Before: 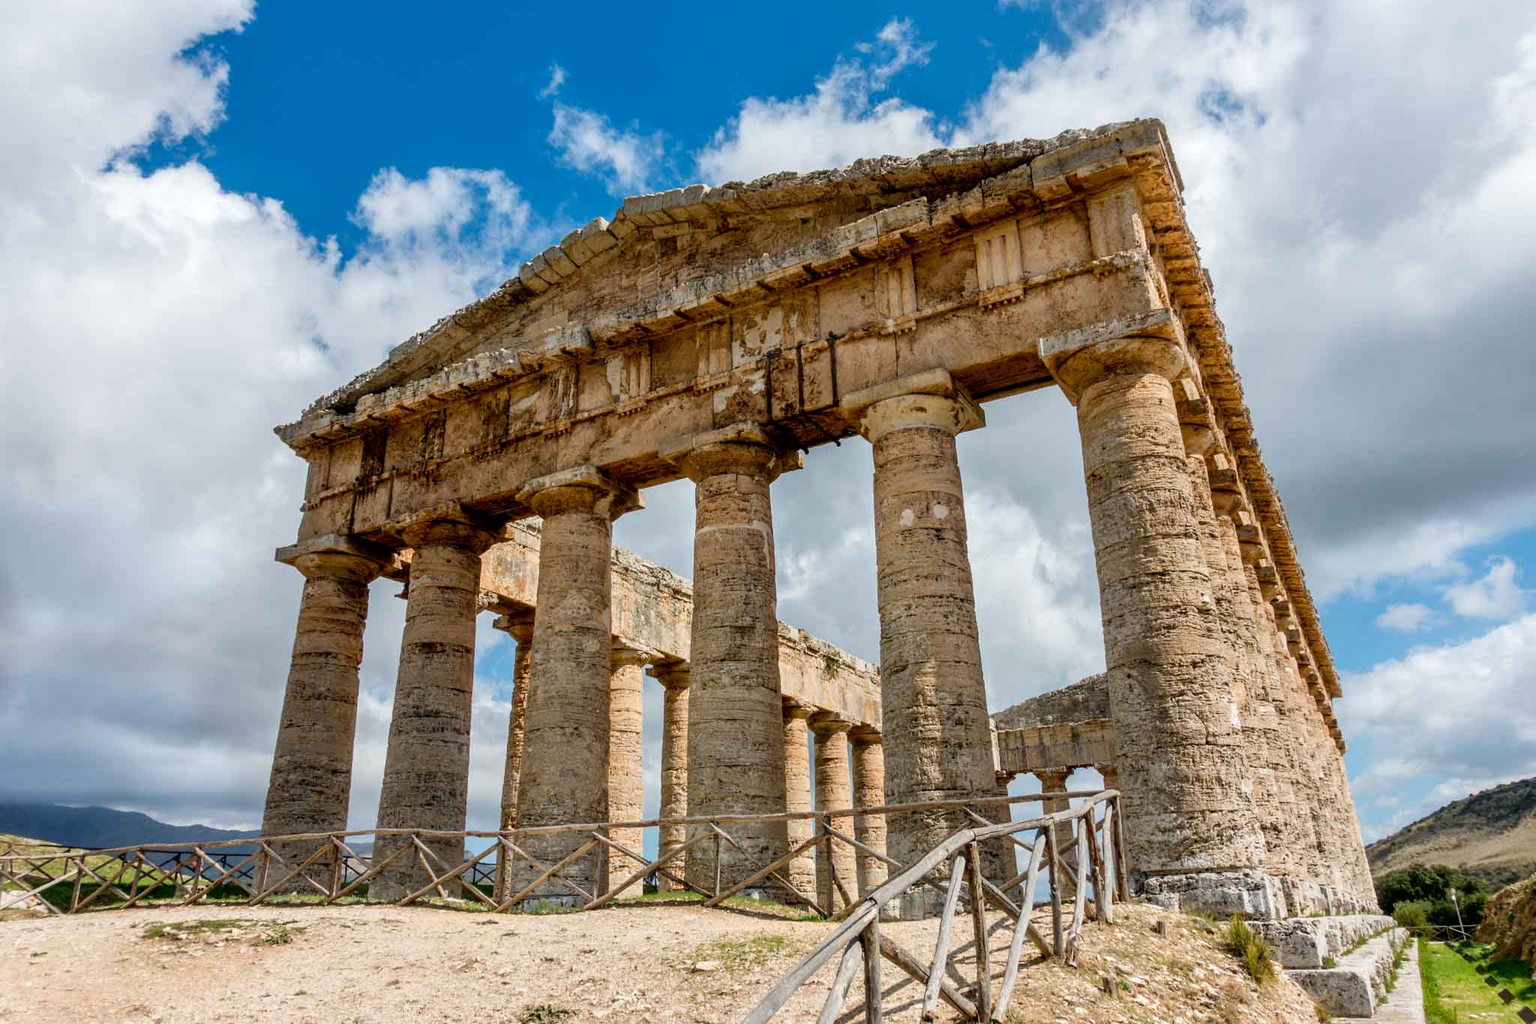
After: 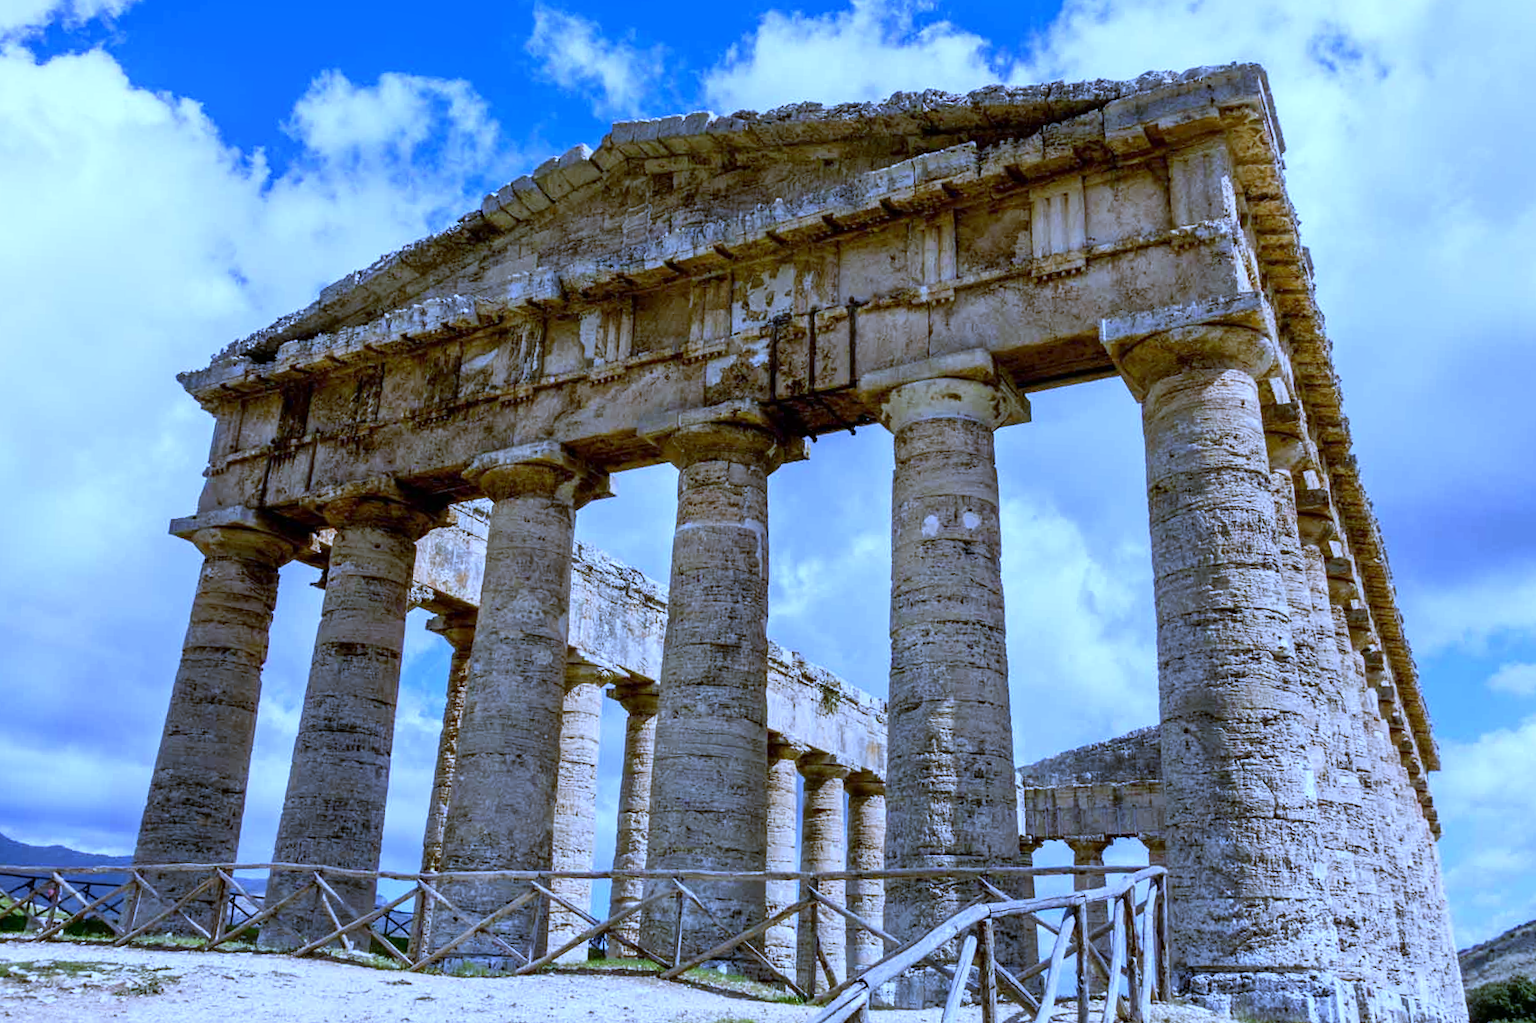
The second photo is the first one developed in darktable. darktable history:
white balance: red 0.766, blue 1.537
crop and rotate: angle -3.27°, left 5.211%, top 5.211%, right 4.607%, bottom 4.607%
shadows and highlights: shadows 0, highlights 40
